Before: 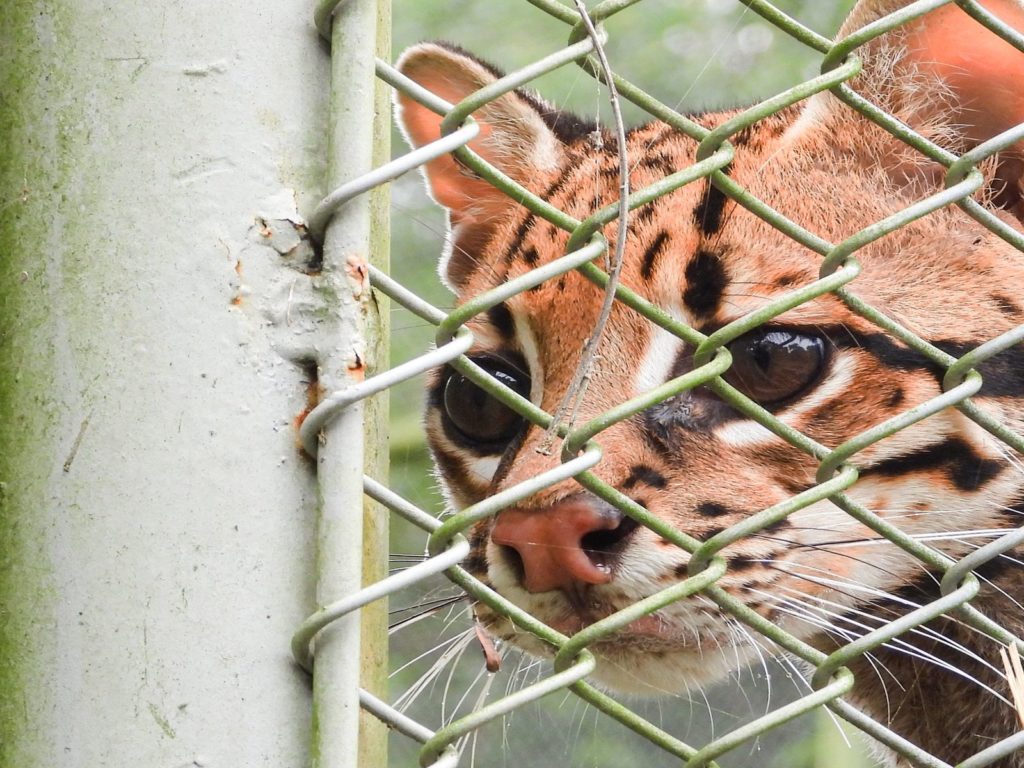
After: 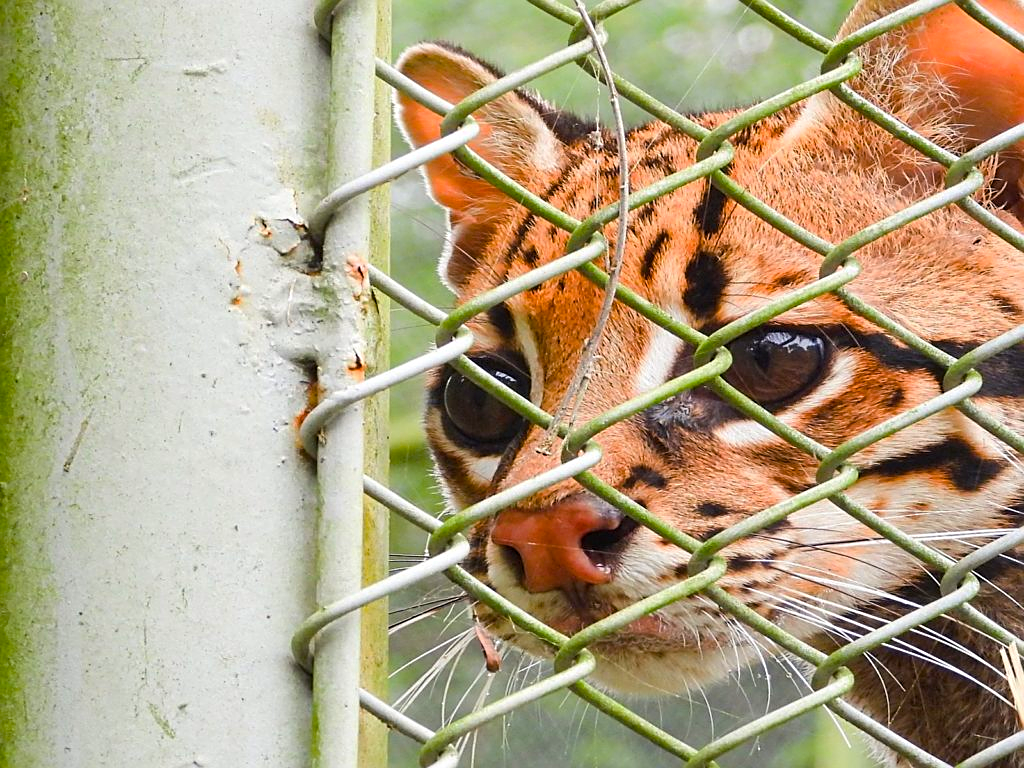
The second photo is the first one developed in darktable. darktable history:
color balance rgb: perceptual saturation grading › global saturation 40%, global vibrance 15%
sharpen: on, module defaults
